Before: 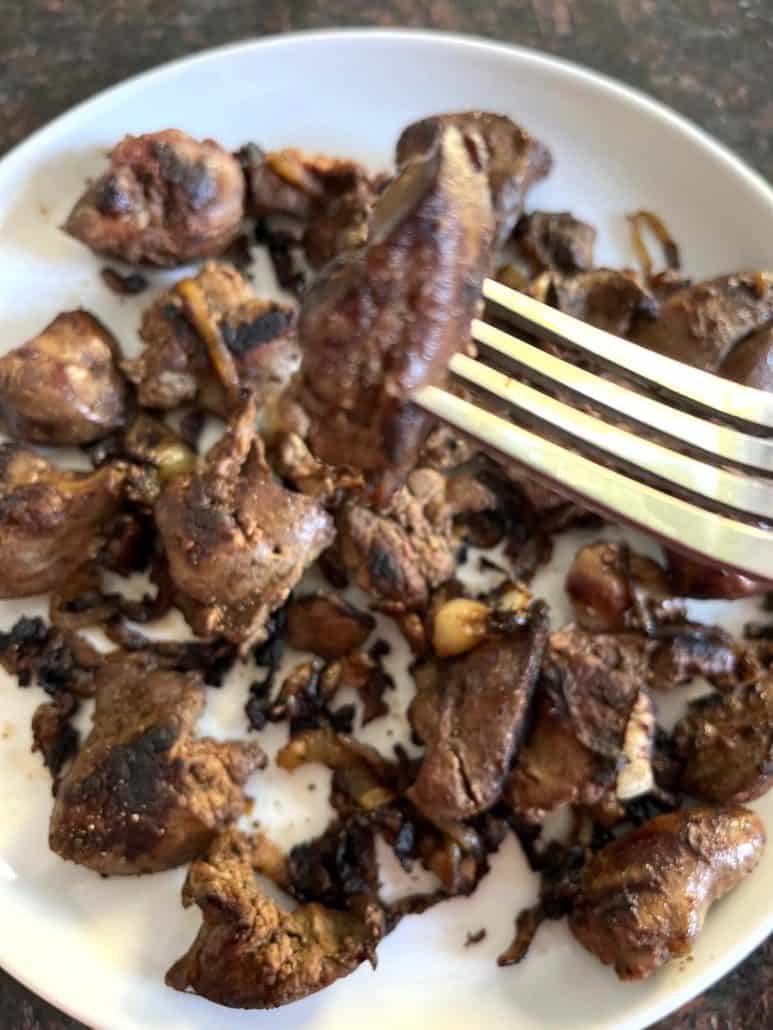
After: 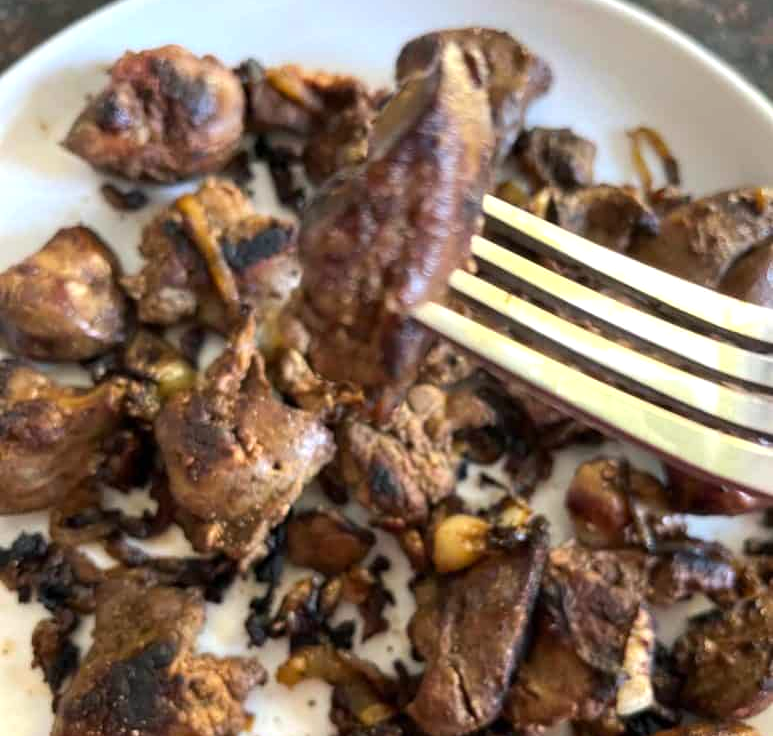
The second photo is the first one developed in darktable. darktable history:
crop and rotate: top 8.237%, bottom 20.234%
exposure: exposure 0.133 EV, compensate highlight preservation false
color balance rgb: shadows lift › chroma 2.062%, shadows lift › hue 246.97°, perceptual saturation grading › global saturation 0.886%, perceptual saturation grading › mid-tones 11.601%, global vibrance 20%
